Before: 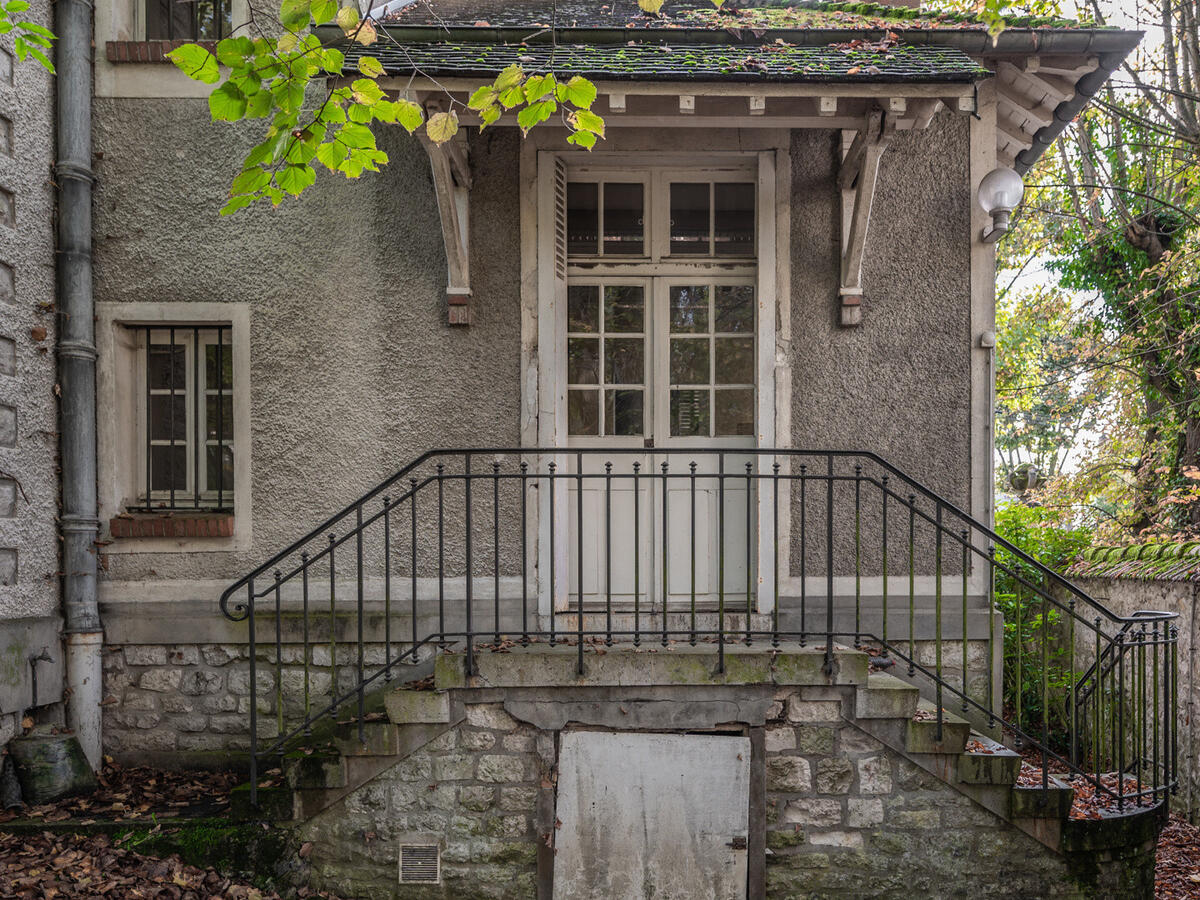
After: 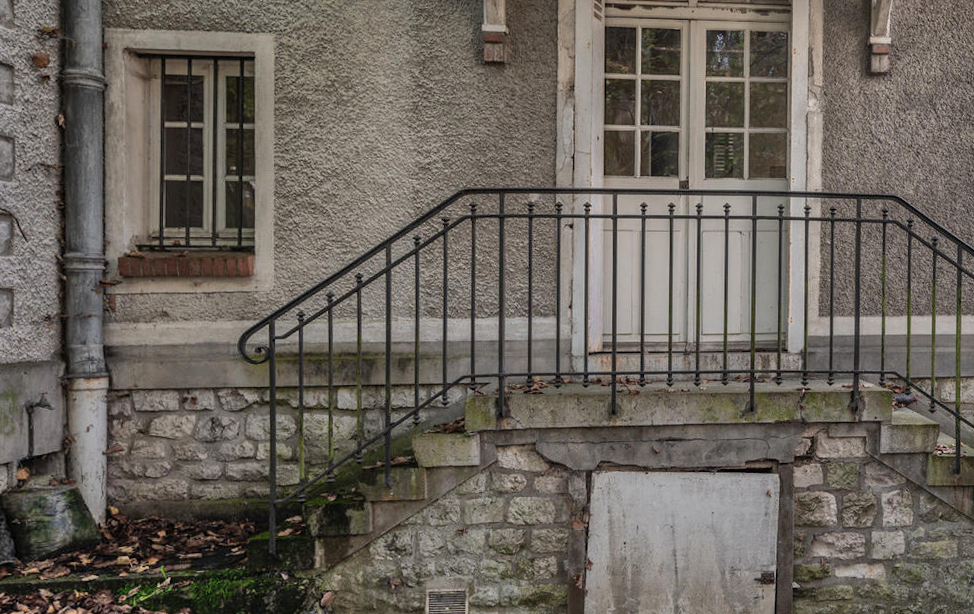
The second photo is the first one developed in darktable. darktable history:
crop: top 26.531%, right 17.959%
shadows and highlights: shadows 60, soften with gaussian
rotate and perspective: rotation 0.679°, lens shift (horizontal) 0.136, crop left 0.009, crop right 0.991, crop top 0.078, crop bottom 0.95
